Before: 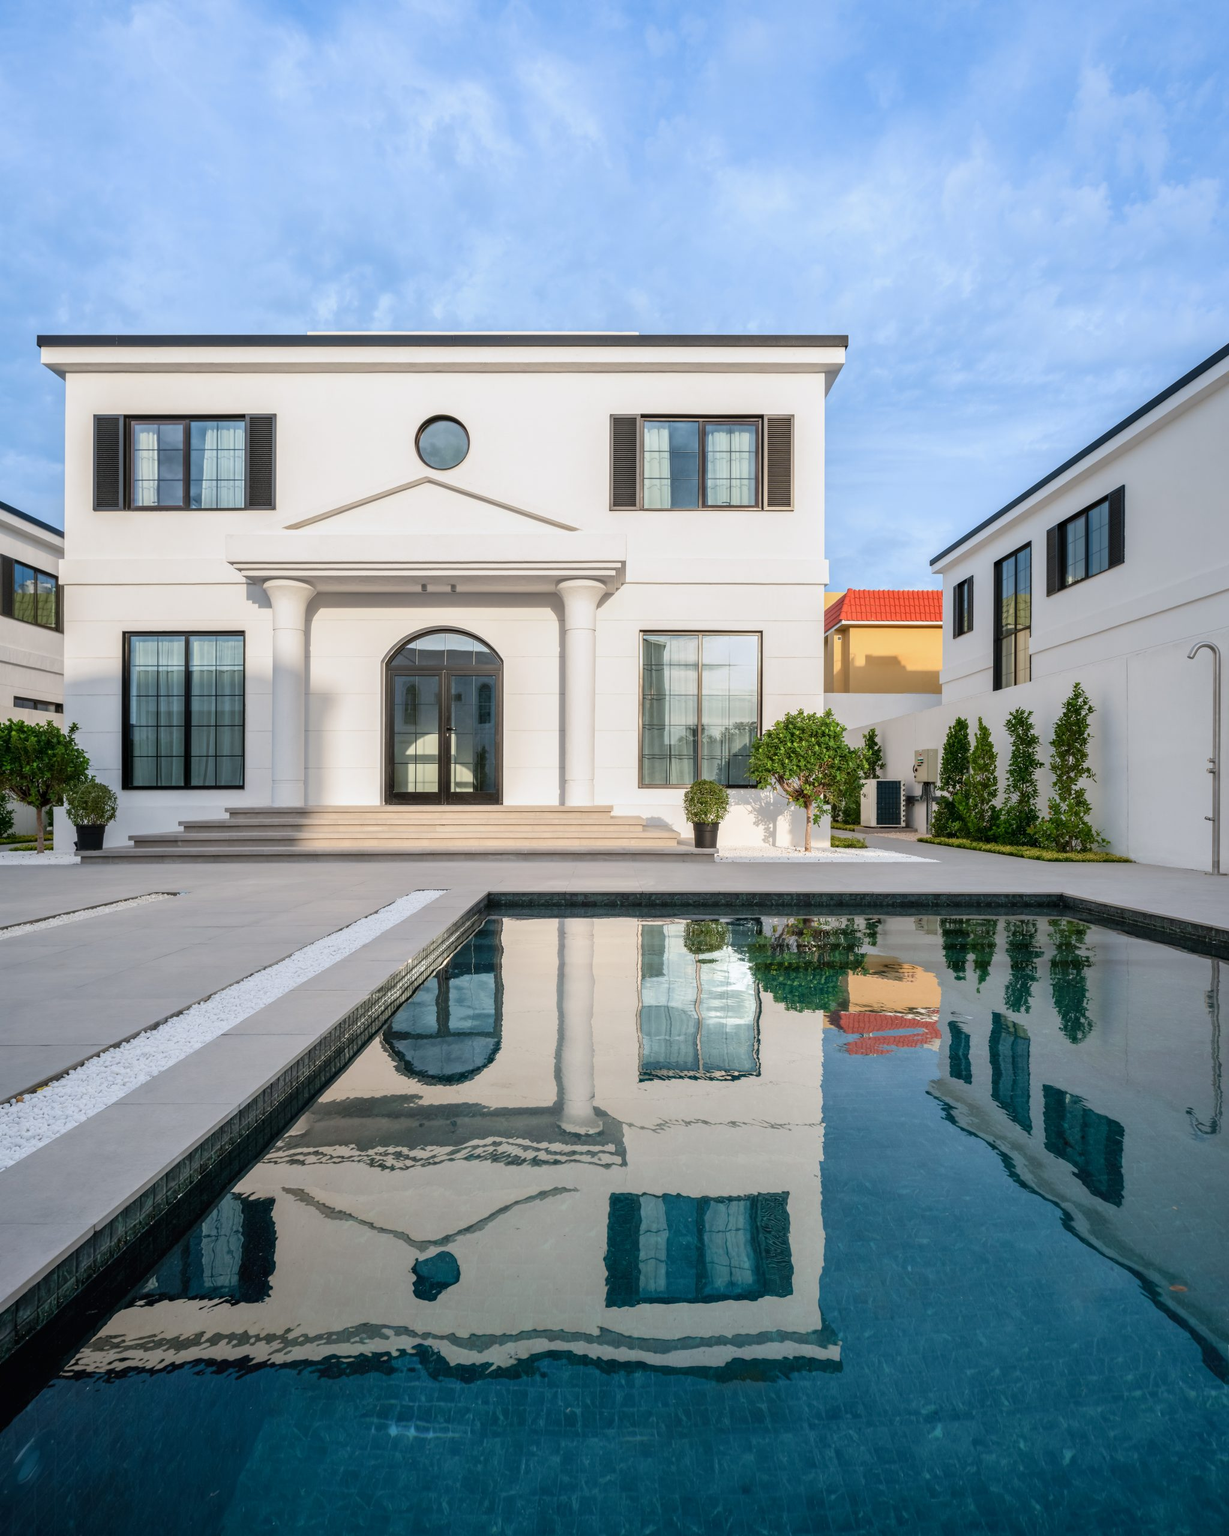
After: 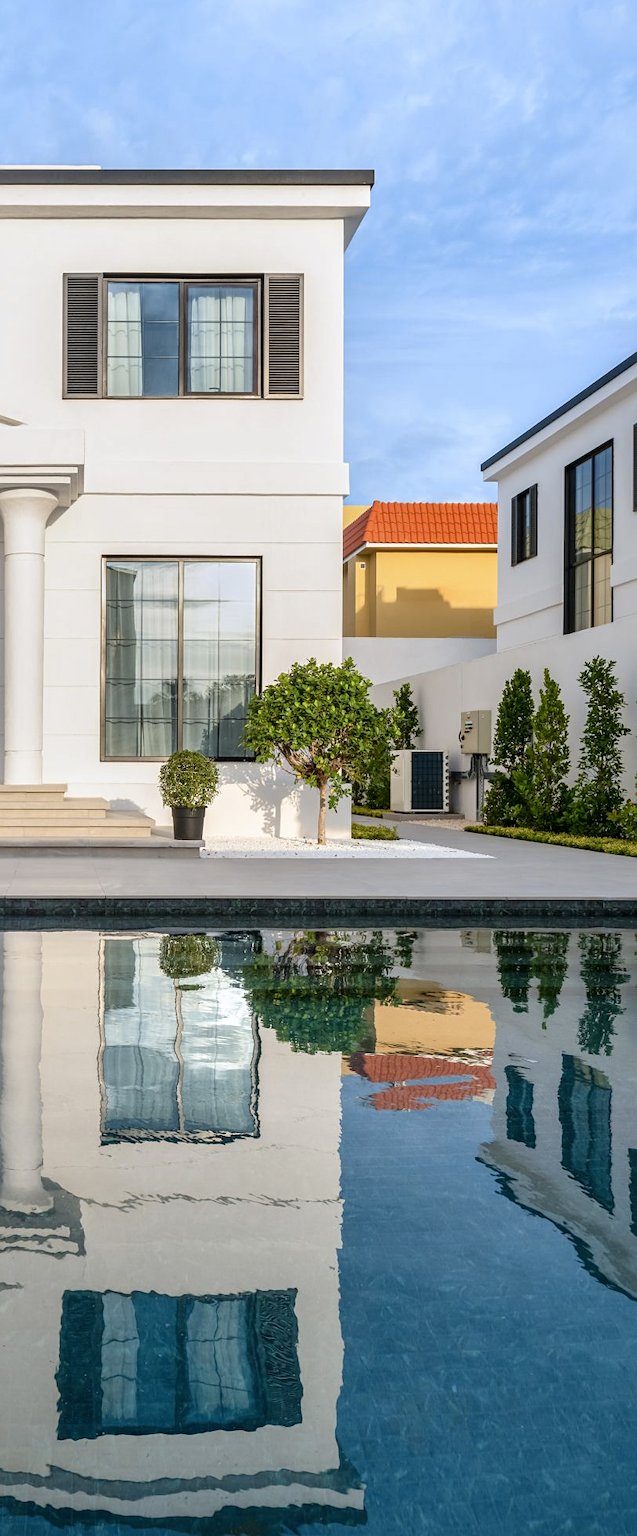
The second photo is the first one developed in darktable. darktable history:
crop: left 45.721%, top 13.393%, right 14.118%, bottom 10.01%
local contrast: mode bilateral grid, contrast 20, coarseness 50, detail 120%, midtone range 0.2
sharpen: amount 0.2
color contrast: green-magenta contrast 0.8, blue-yellow contrast 1.1, unbound 0
